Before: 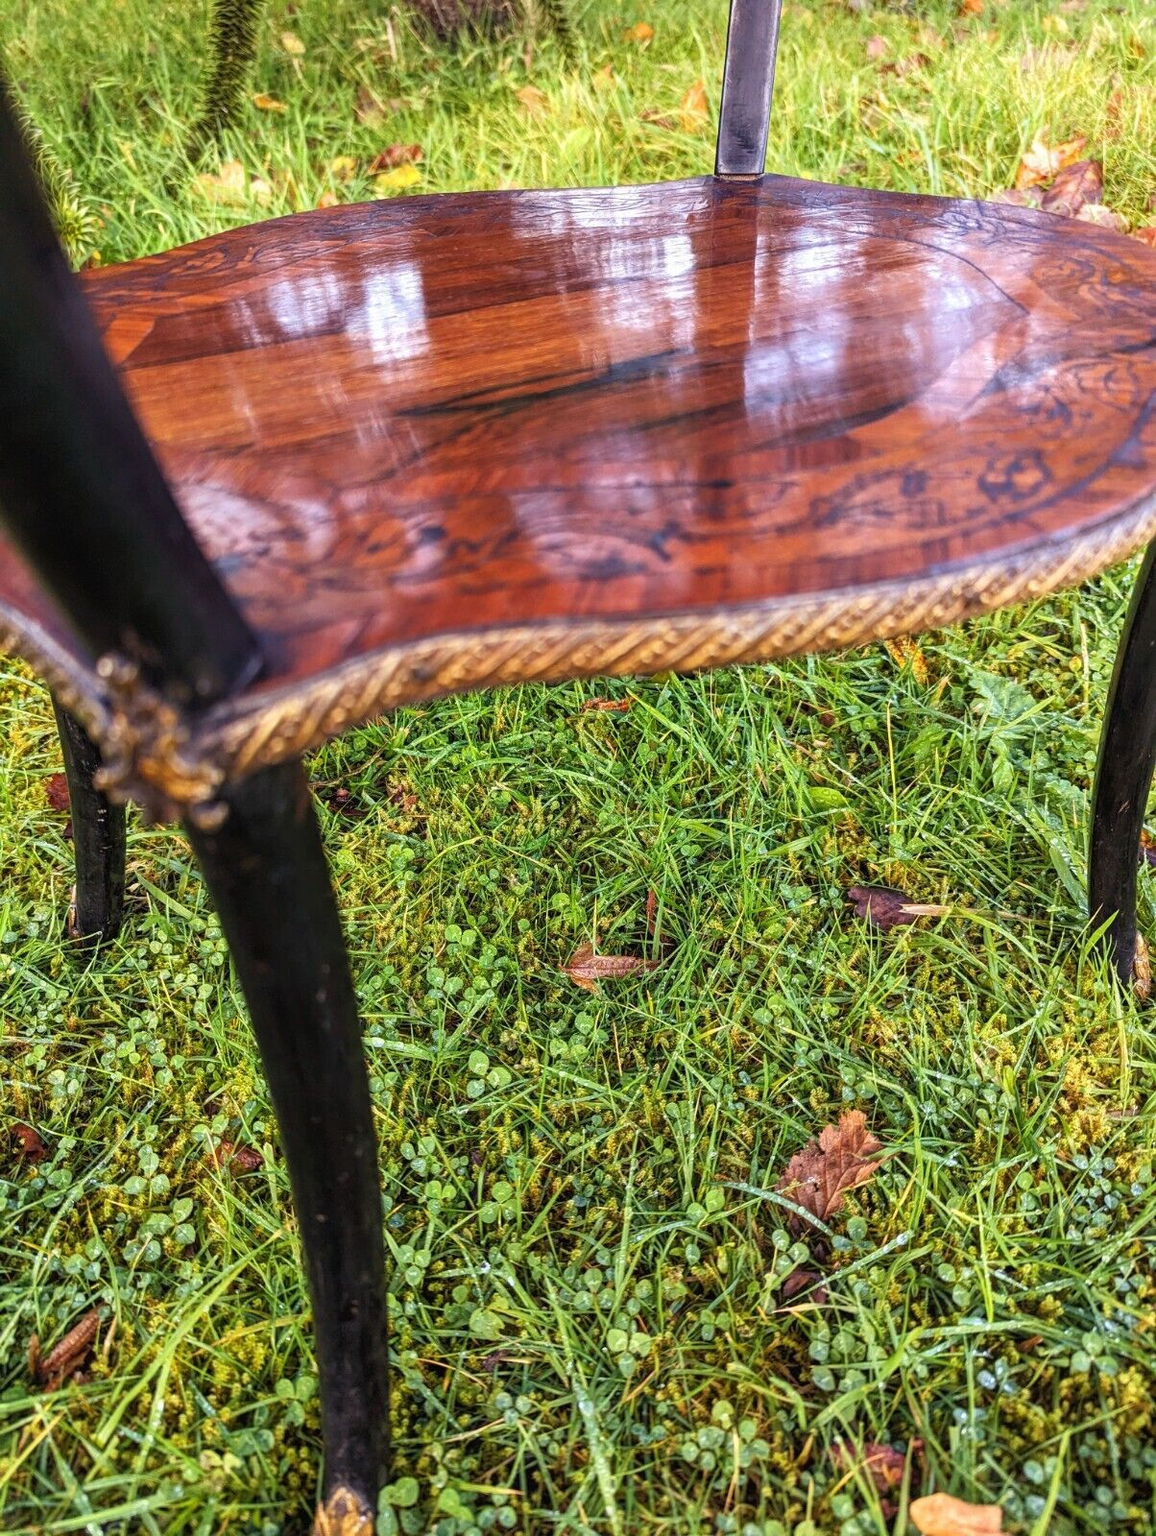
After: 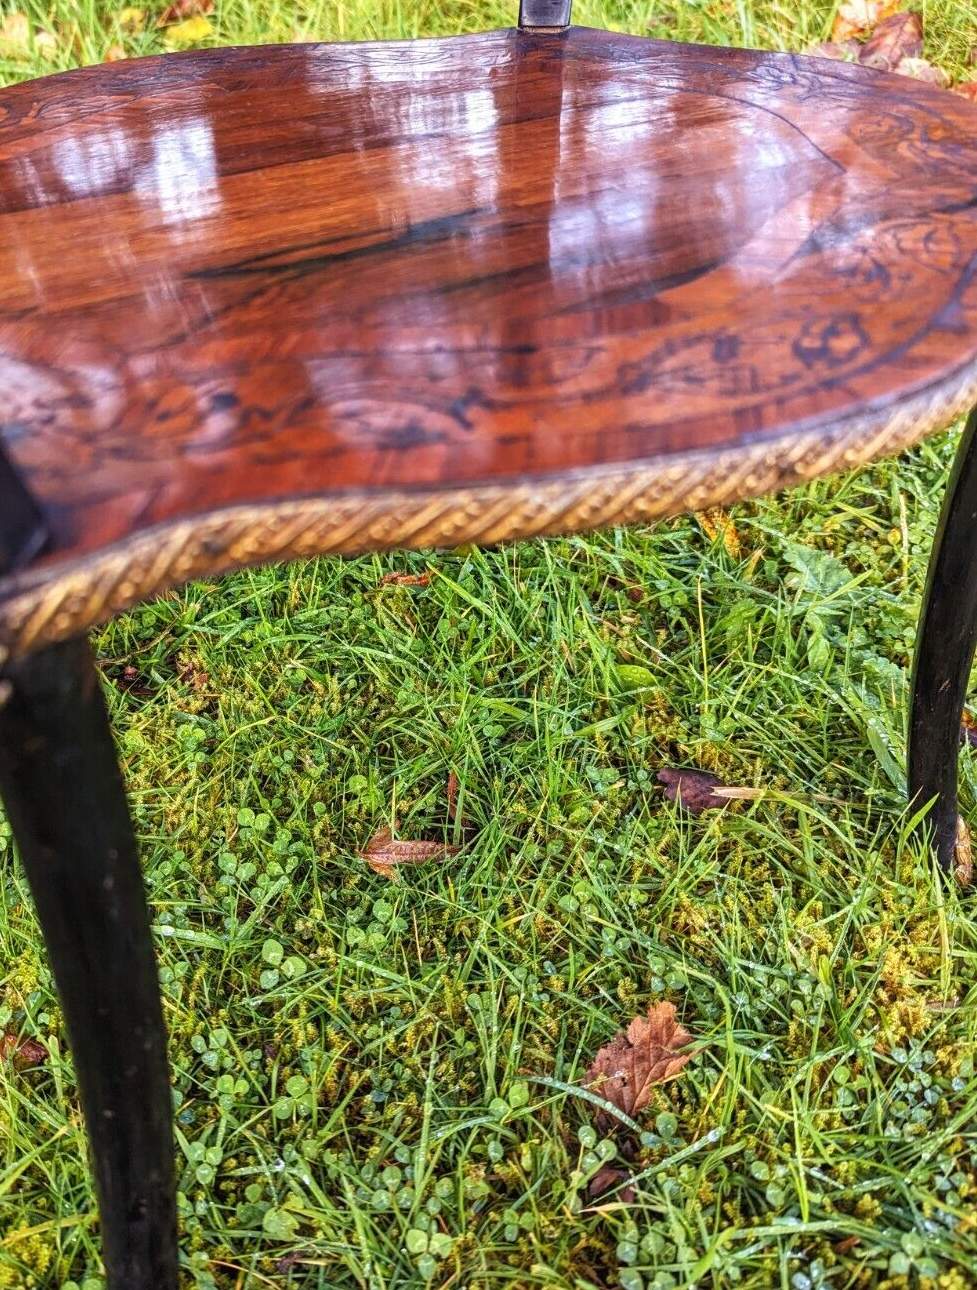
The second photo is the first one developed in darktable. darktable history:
crop: left 18.849%, top 9.713%, right 0.001%, bottom 9.62%
